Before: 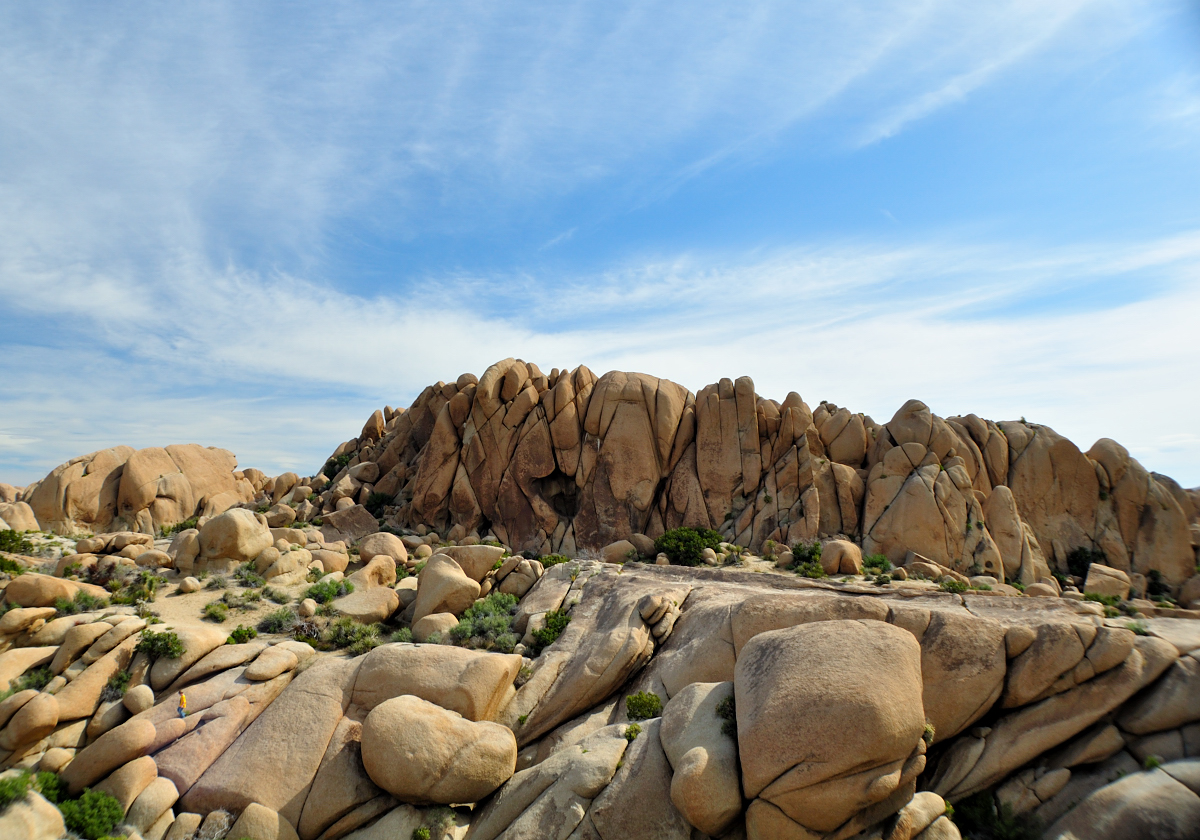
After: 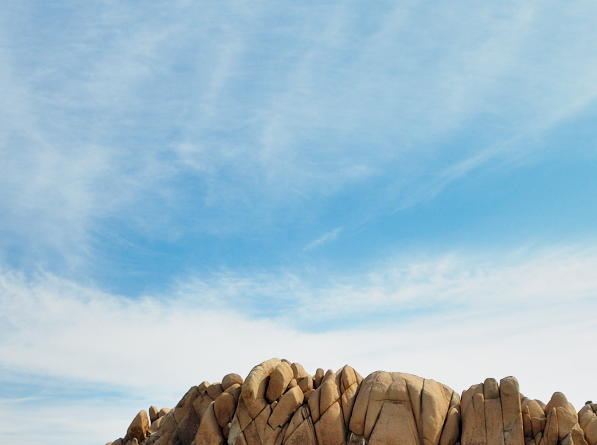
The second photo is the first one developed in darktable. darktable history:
crop: left 19.604%, right 30.58%, bottom 46.934%
base curve: curves: ch0 [(0, 0) (0.088, 0.125) (0.176, 0.251) (0.354, 0.501) (0.613, 0.749) (1, 0.877)], preserve colors none
shadows and highlights: soften with gaussian
